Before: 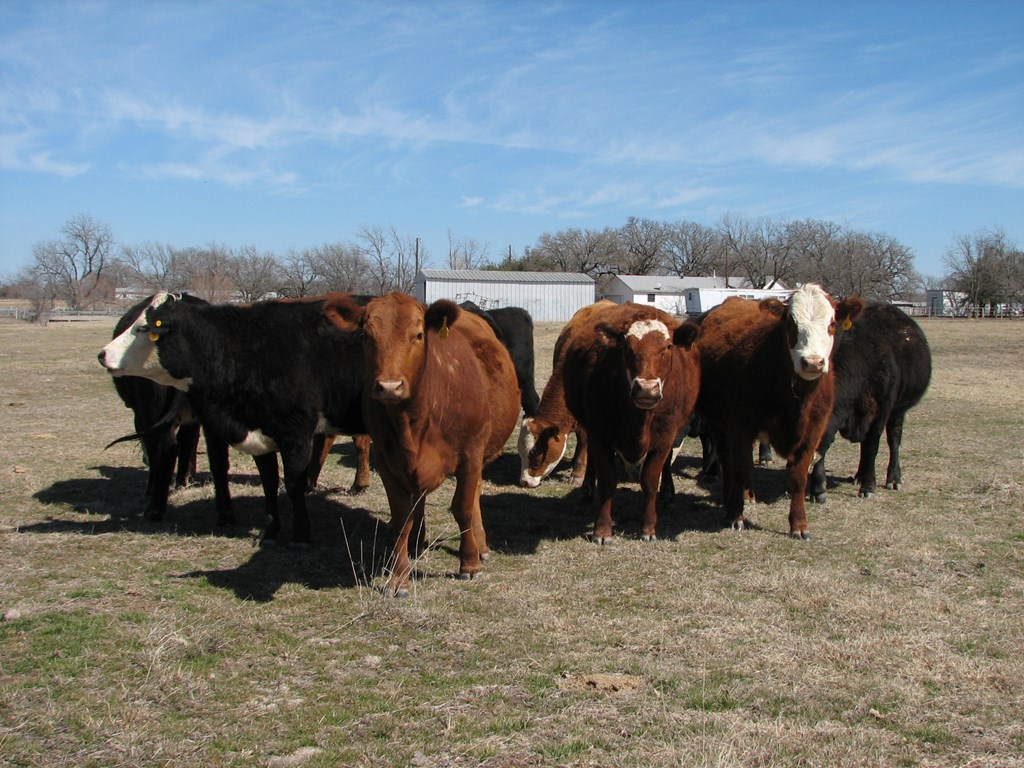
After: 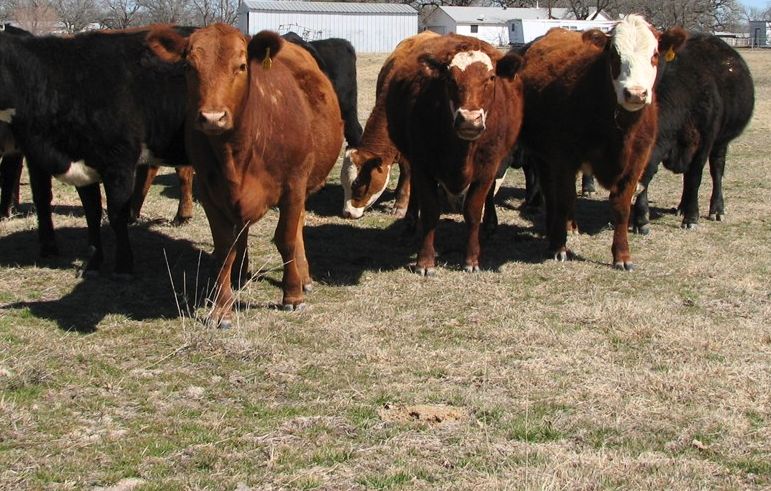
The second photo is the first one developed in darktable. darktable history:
crop and rotate: left 17.348%, top 35.064%, right 7.295%, bottom 0.901%
contrast brightness saturation: contrast 0.197, brightness 0.146, saturation 0.141
